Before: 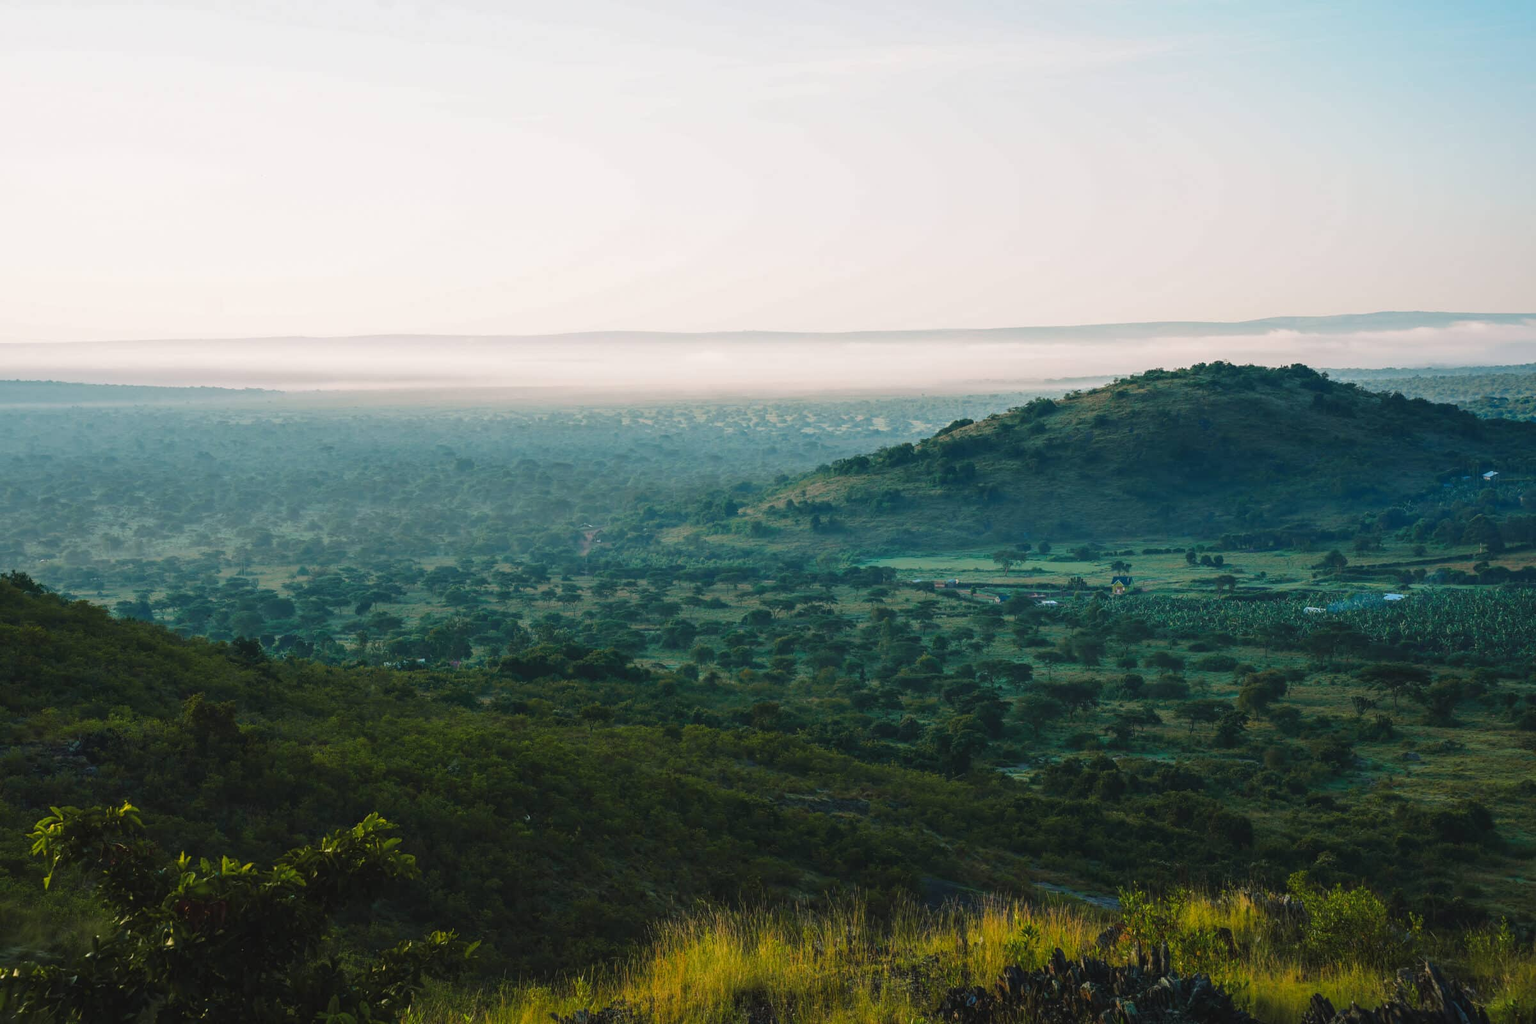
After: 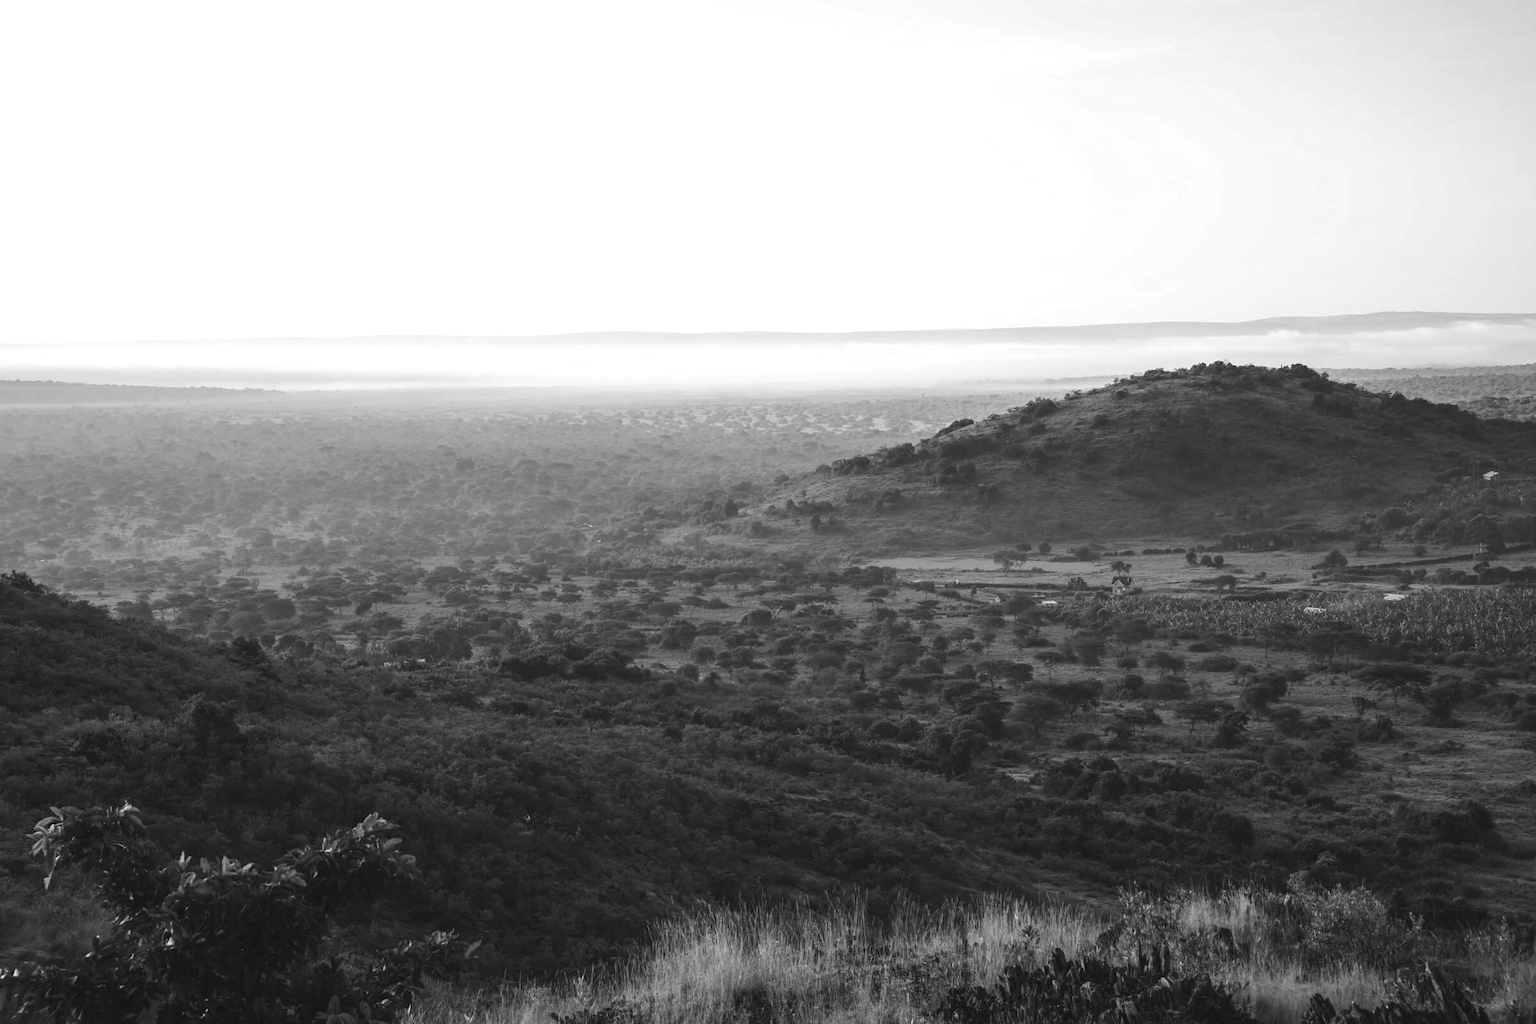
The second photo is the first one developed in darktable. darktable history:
monochrome: on, module defaults
exposure: exposure 0.367 EV, compensate highlight preservation false
